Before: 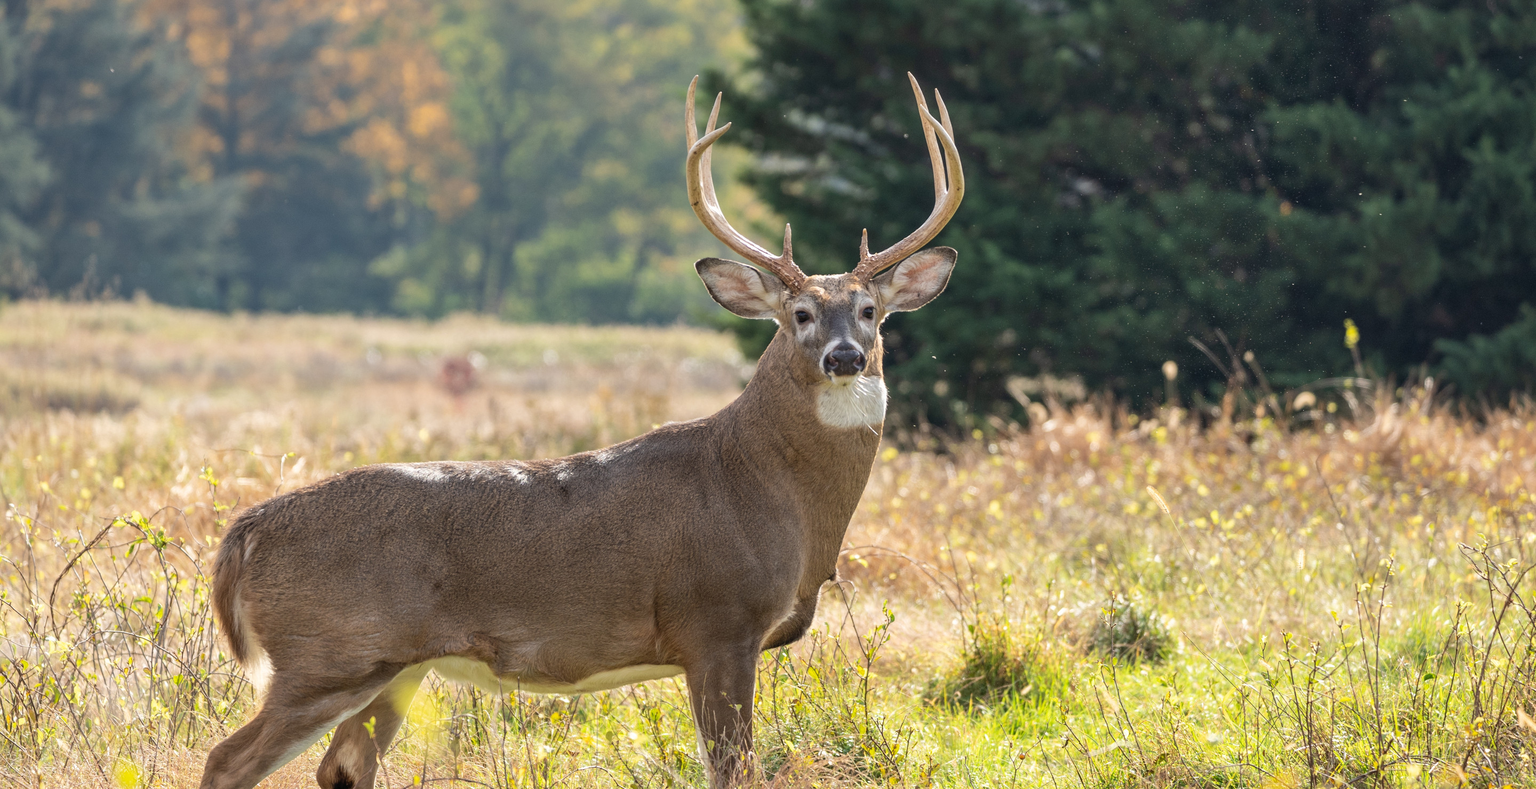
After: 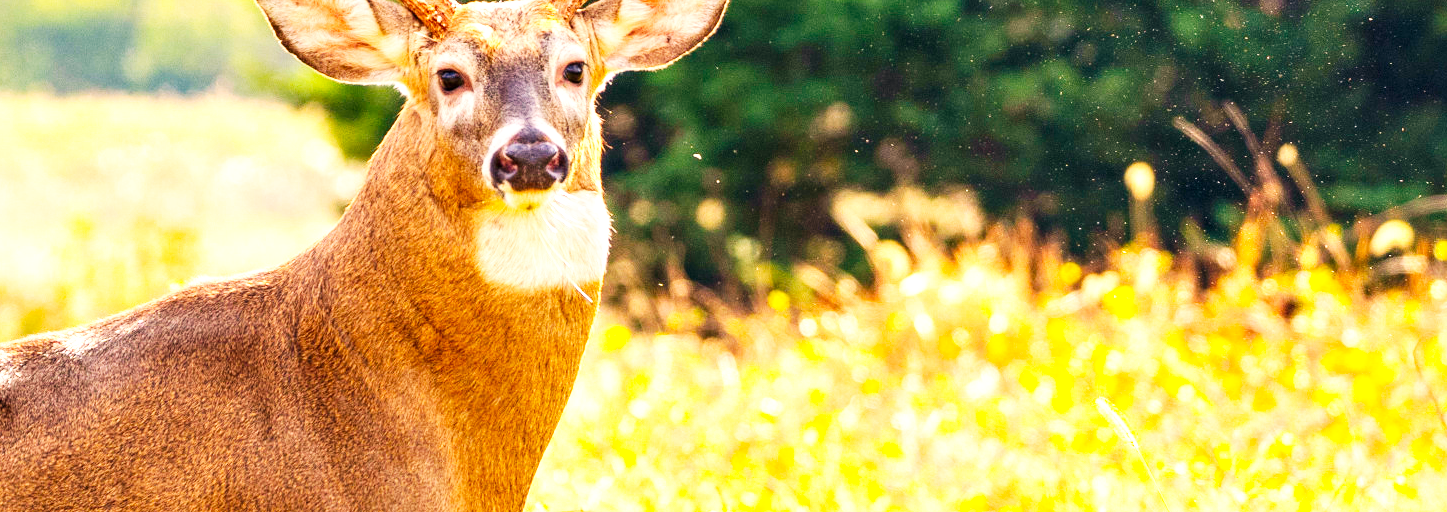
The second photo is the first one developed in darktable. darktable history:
color balance rgb: perceptual saturation grading › global saturation 36%, perceptual brilliance grading › global brilliance 10%, global vibrance 20%
crop: left 36.607%, top 34.735%, right 13.146%, bottom 30.611%
contrast brightness saturation: contrast 0.08, saturation 0.2
base curve: curves: ch0 [(0, 0) (0.007, 0.004) (0.027, 0.03) (0.046, 0.07) (0.207, 0.54) (0.442, 0.872) (0.673, 0.972) (1, 1)], preserve colors none
white balance: red 1.127, blue 0.943
local contrast: highlights 100%, shadows 100%, detail 120%, midtone range 0.2
